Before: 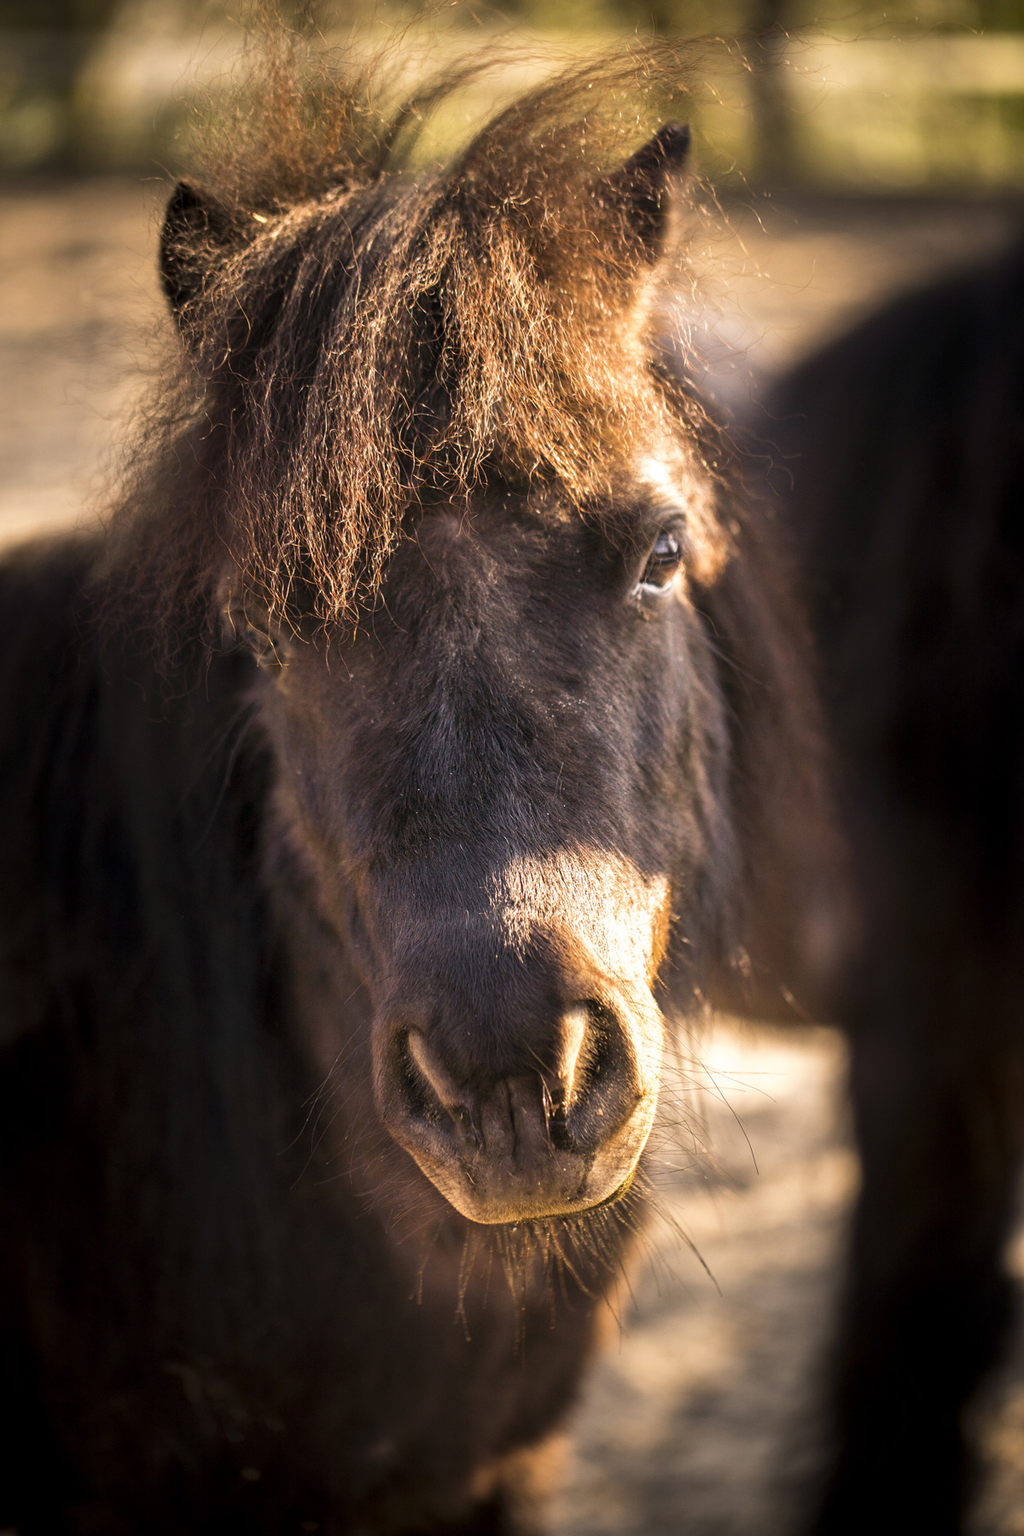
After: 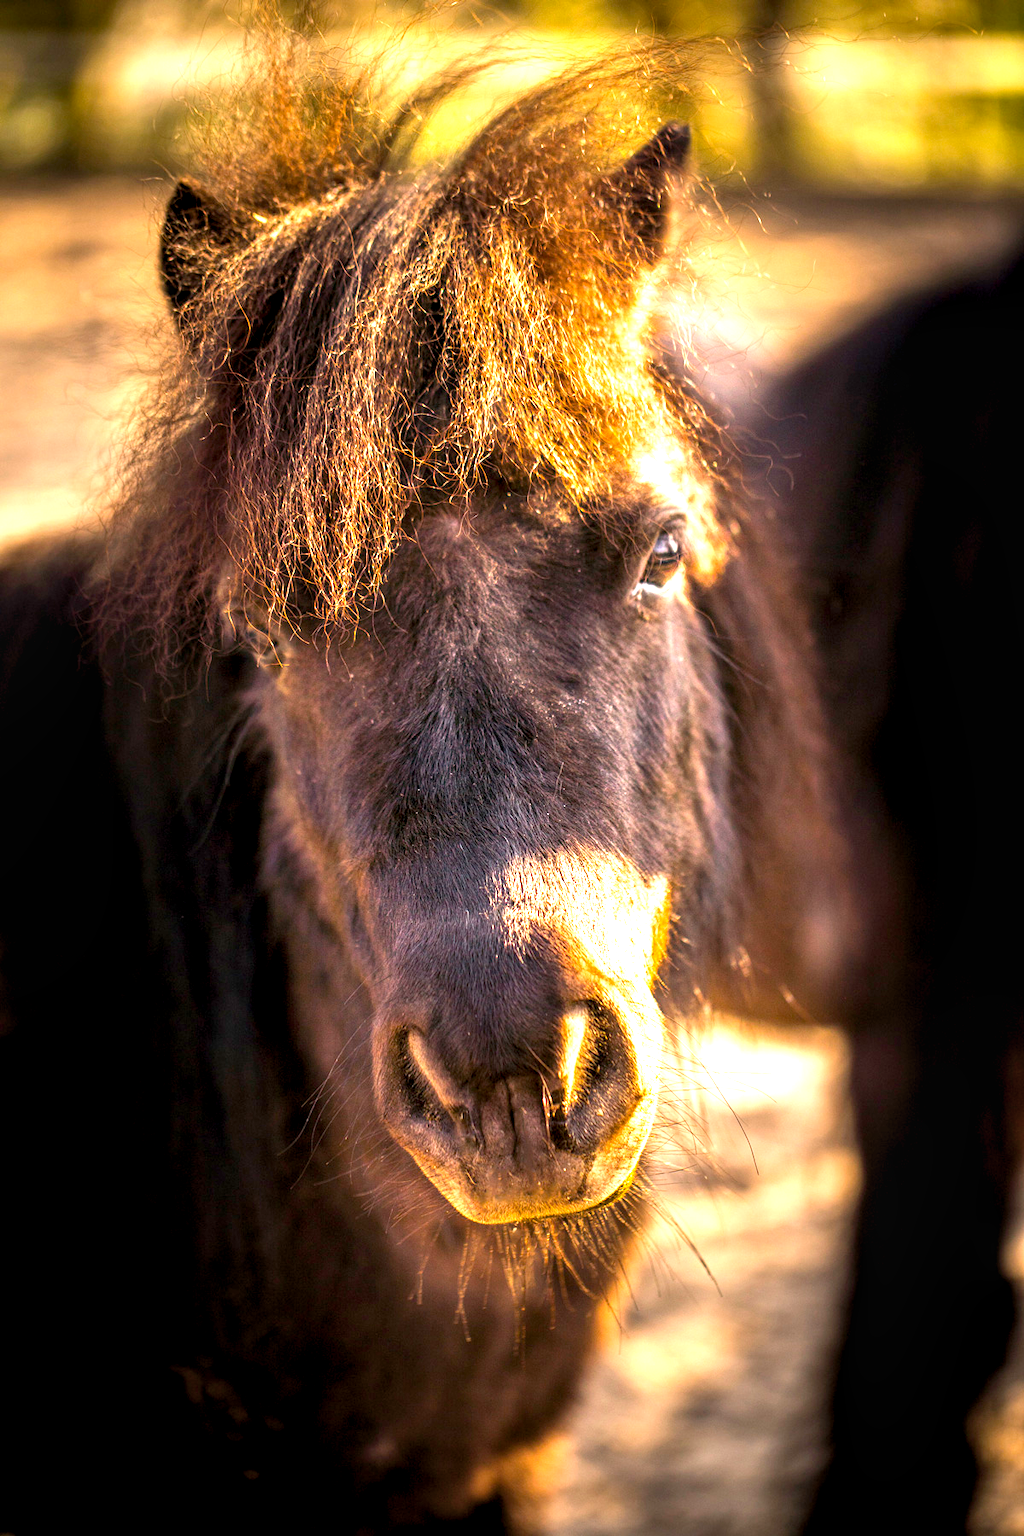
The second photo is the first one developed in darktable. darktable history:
local contrast: detail 130%
exposure: exposure 1 EV, compensate highlight preservation false
color balance rgb: global offset › luminance -0.5%, perceptual saturation grading › global saturation 25.904%
